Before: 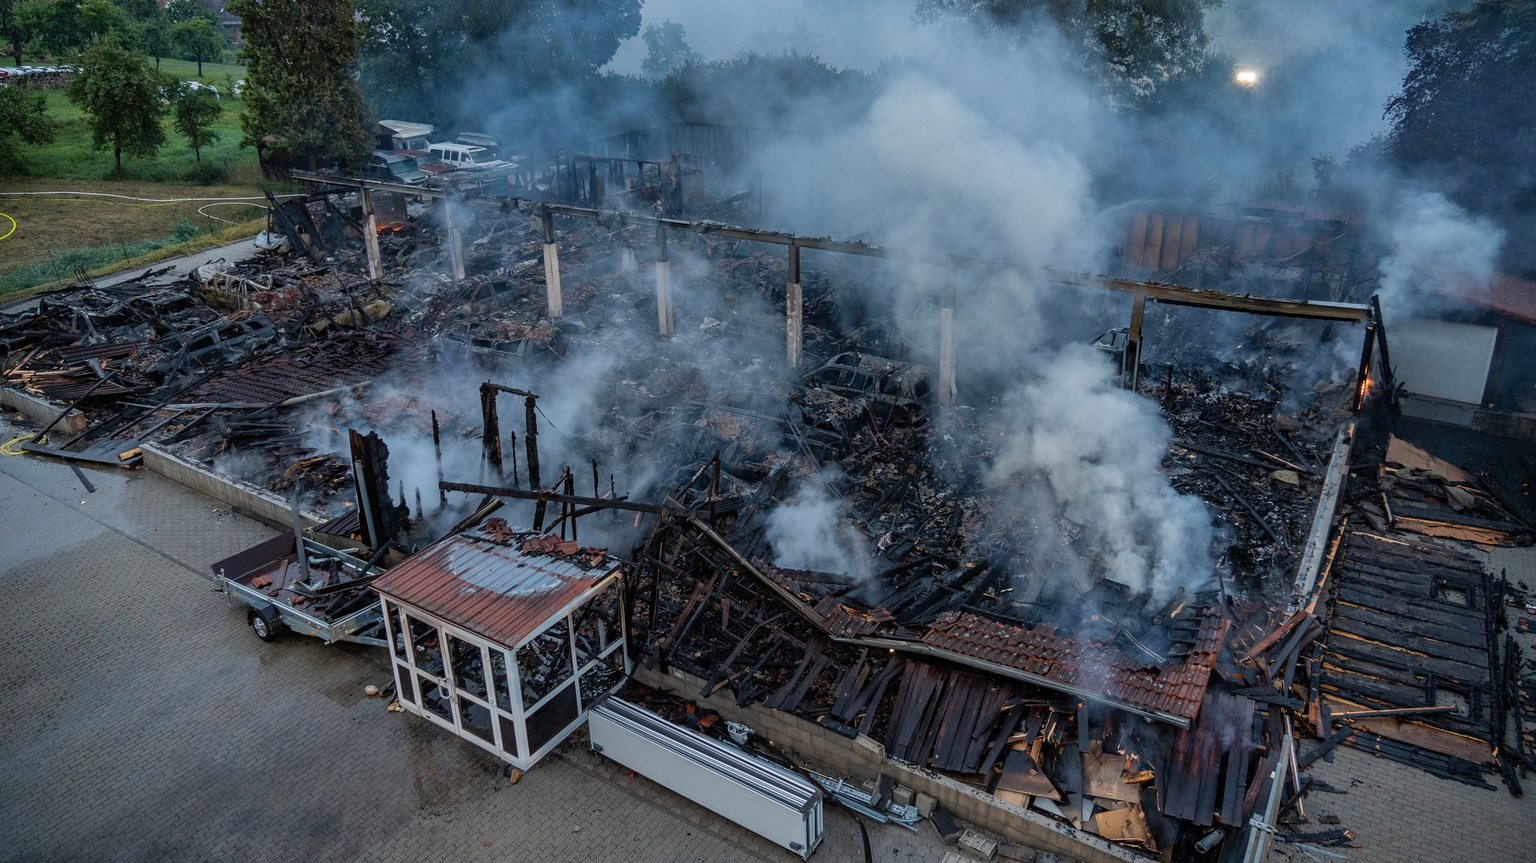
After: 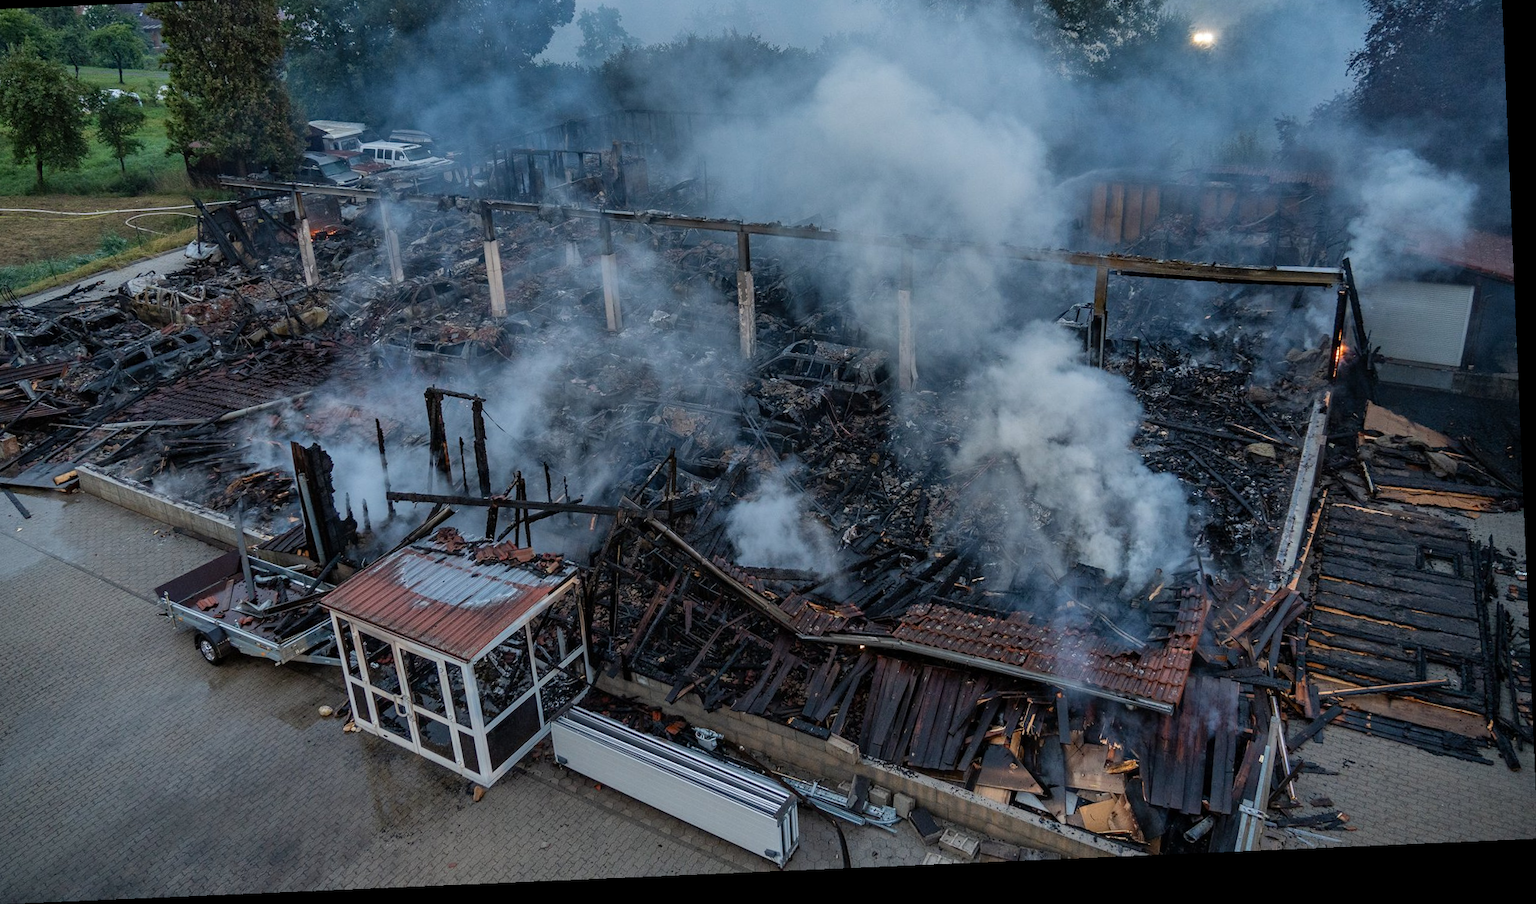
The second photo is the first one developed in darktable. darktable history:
crop and rotate: angle 2.45°, left 5.502%, top 5.716%
